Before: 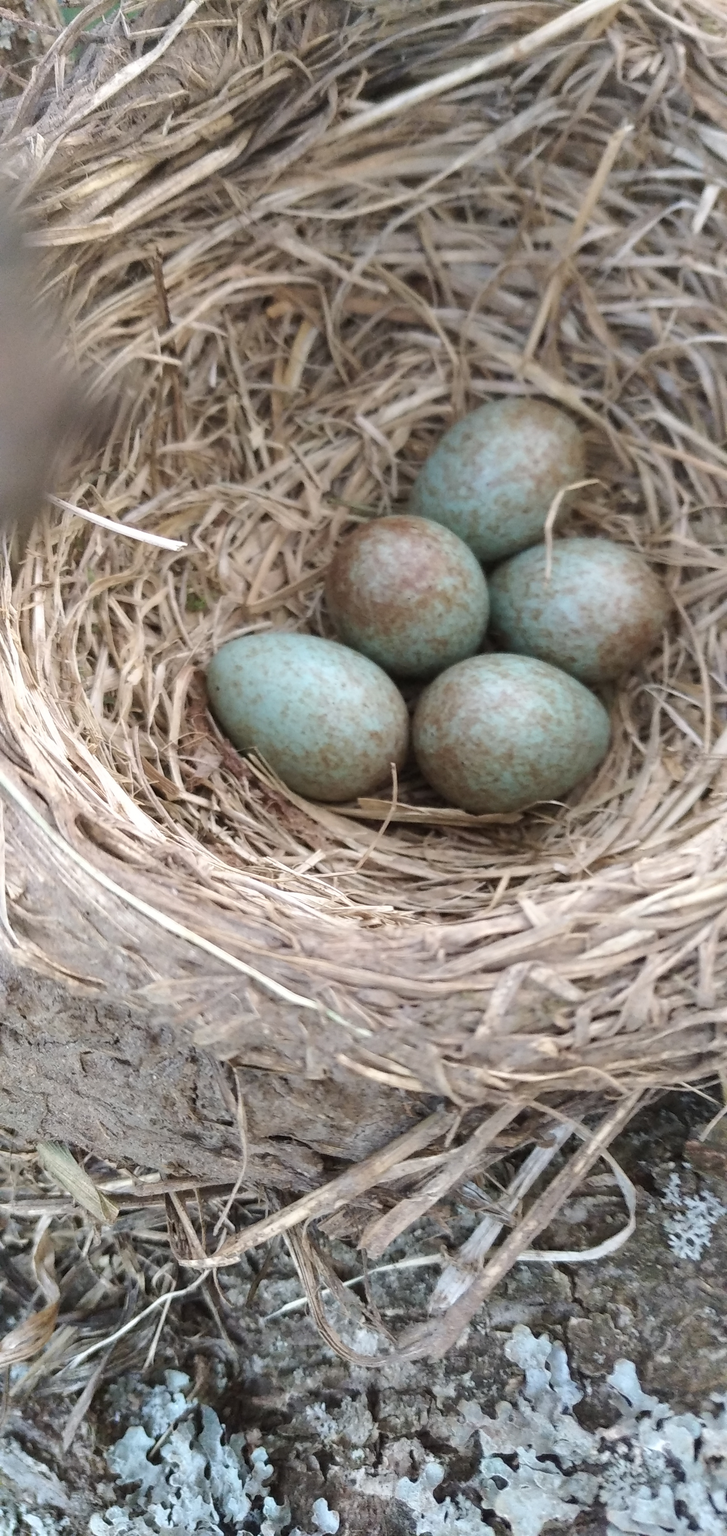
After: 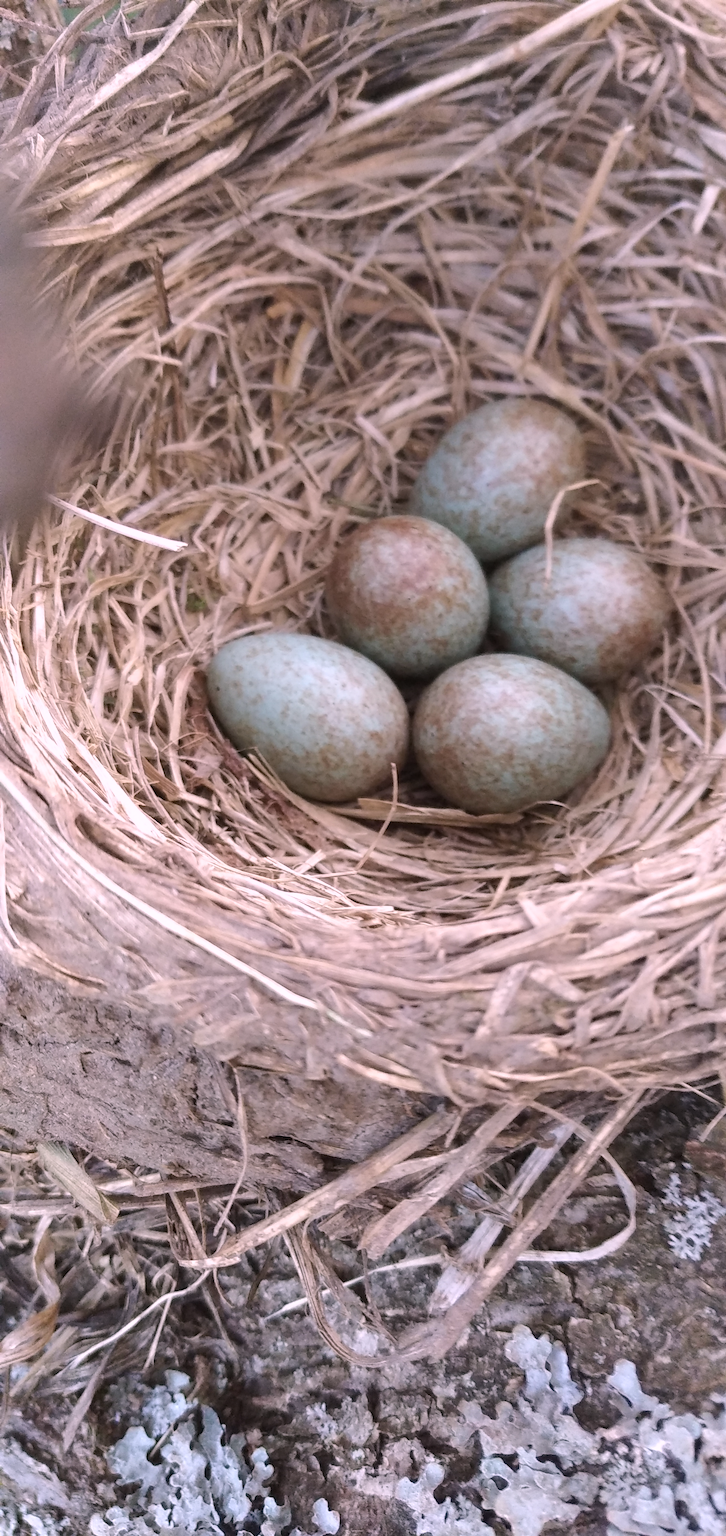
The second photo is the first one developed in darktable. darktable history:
color calibration: output R [1.063, -0.012, -0.003, 0], output B [-0.079, 0.047, 1, 0], illuminant as shot in camera, x 0.358, y 0.373, temperature 4628.91 K, saturation algorithm version 1 (2020)
exposure: compensate exposure bias true, compensate highlight preservation false
